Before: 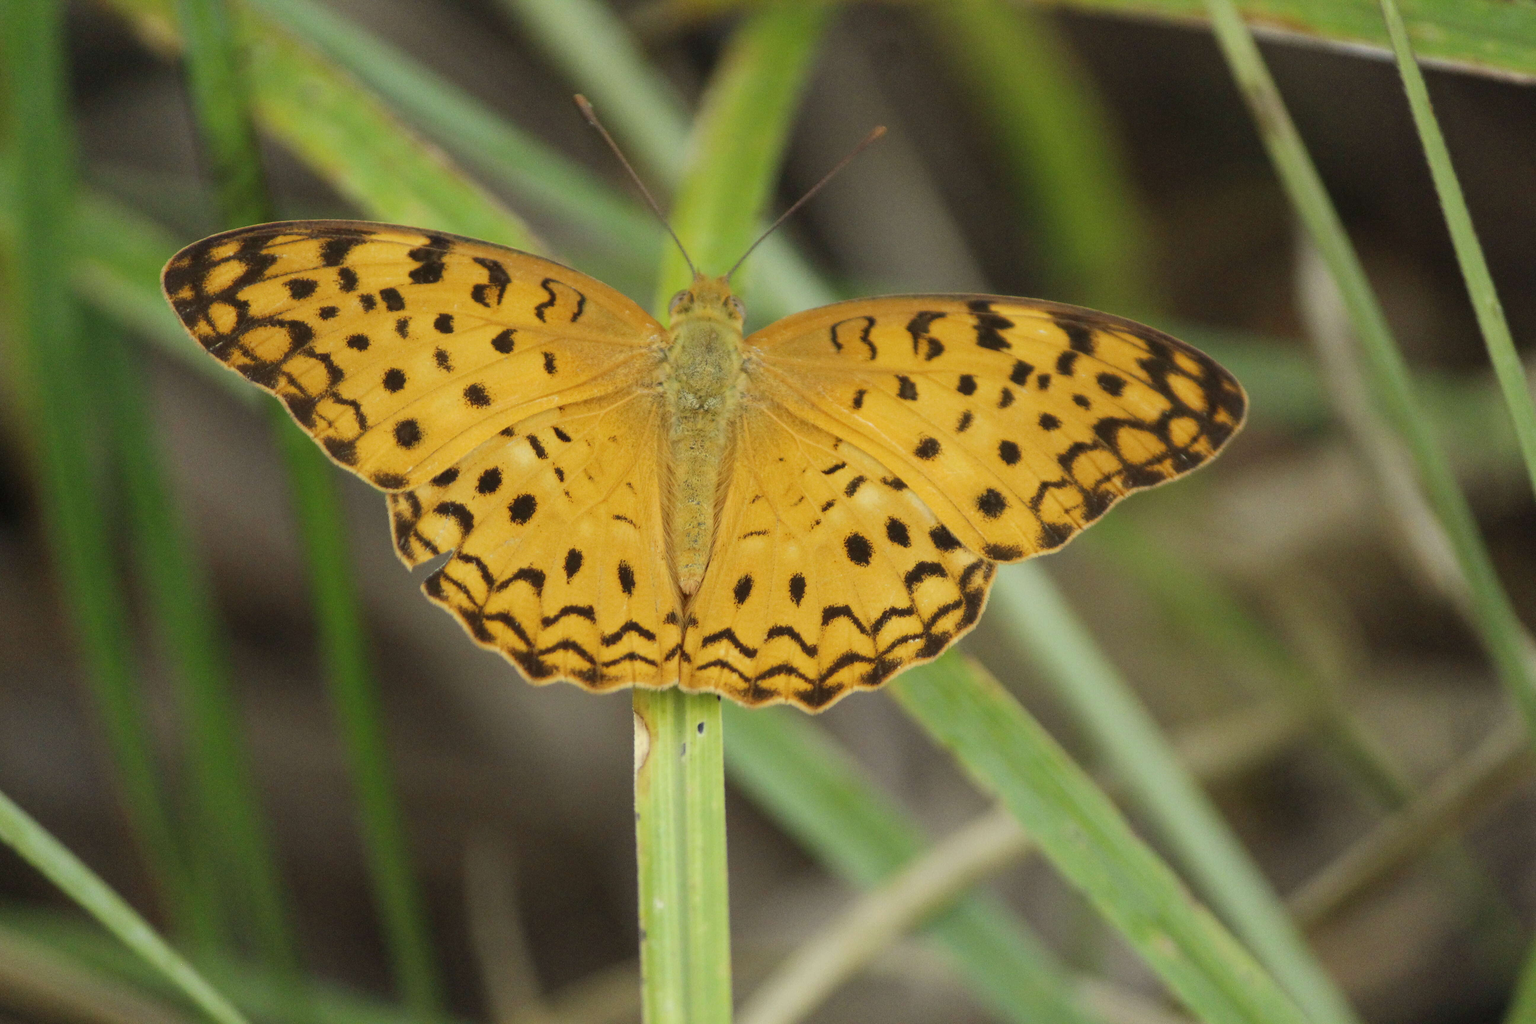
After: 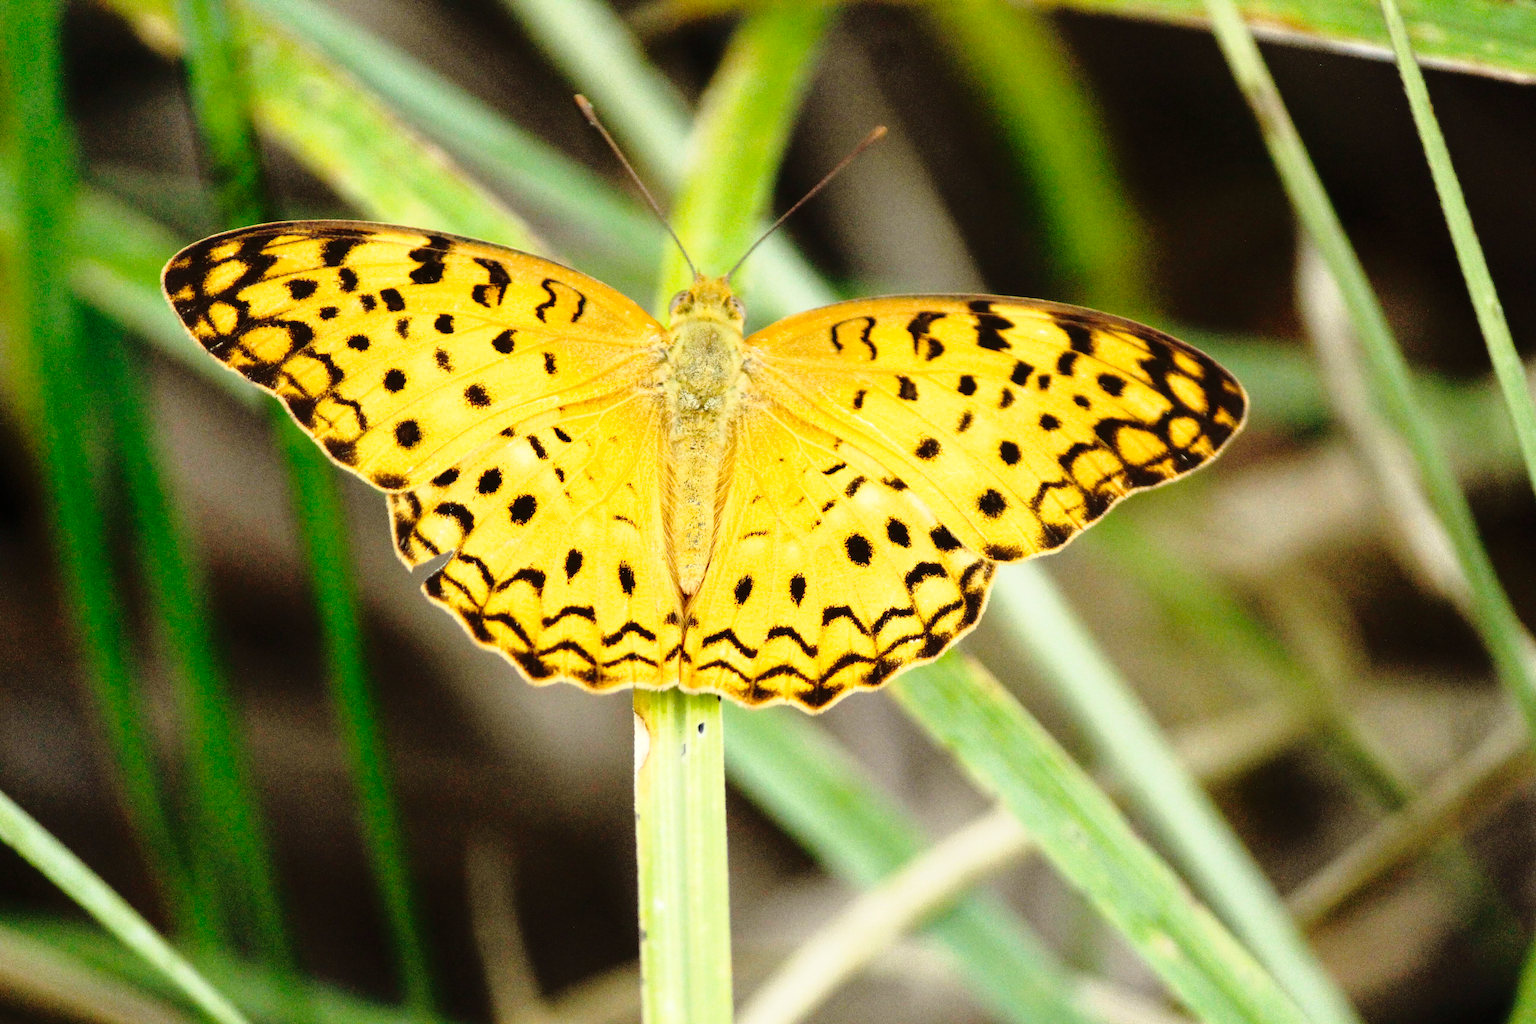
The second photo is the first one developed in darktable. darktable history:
tone equalizer: -8 EV -0.417 EV, -7 EV -0.389 EV, -6 EV -0.333 EV, -5 EV -0.222 EV, -3 EV 0.222 EV, -2 EV 0.333 EV, -1 EV 0.389 EV, +0 EV 0.417 EV, edges refinement/feathering 500, mask exposure compensation -1.57 EV, preserve details no
base curve: curves: ch0 [(0, 0) (0.032, 0.037) (0.105, 0.228) (0.435, 0.76) (0.856, 0.983) (1, 1)], preserve colors none
tone curve: curves: ch0 [(0, 0) (0.224, 0.12) (0.375, 0.296) (0.528, 0.472) (0.681, 0.634) (0.8, 0.766) (0.873, 0.877) (1, 1)], preserve colors basic power
